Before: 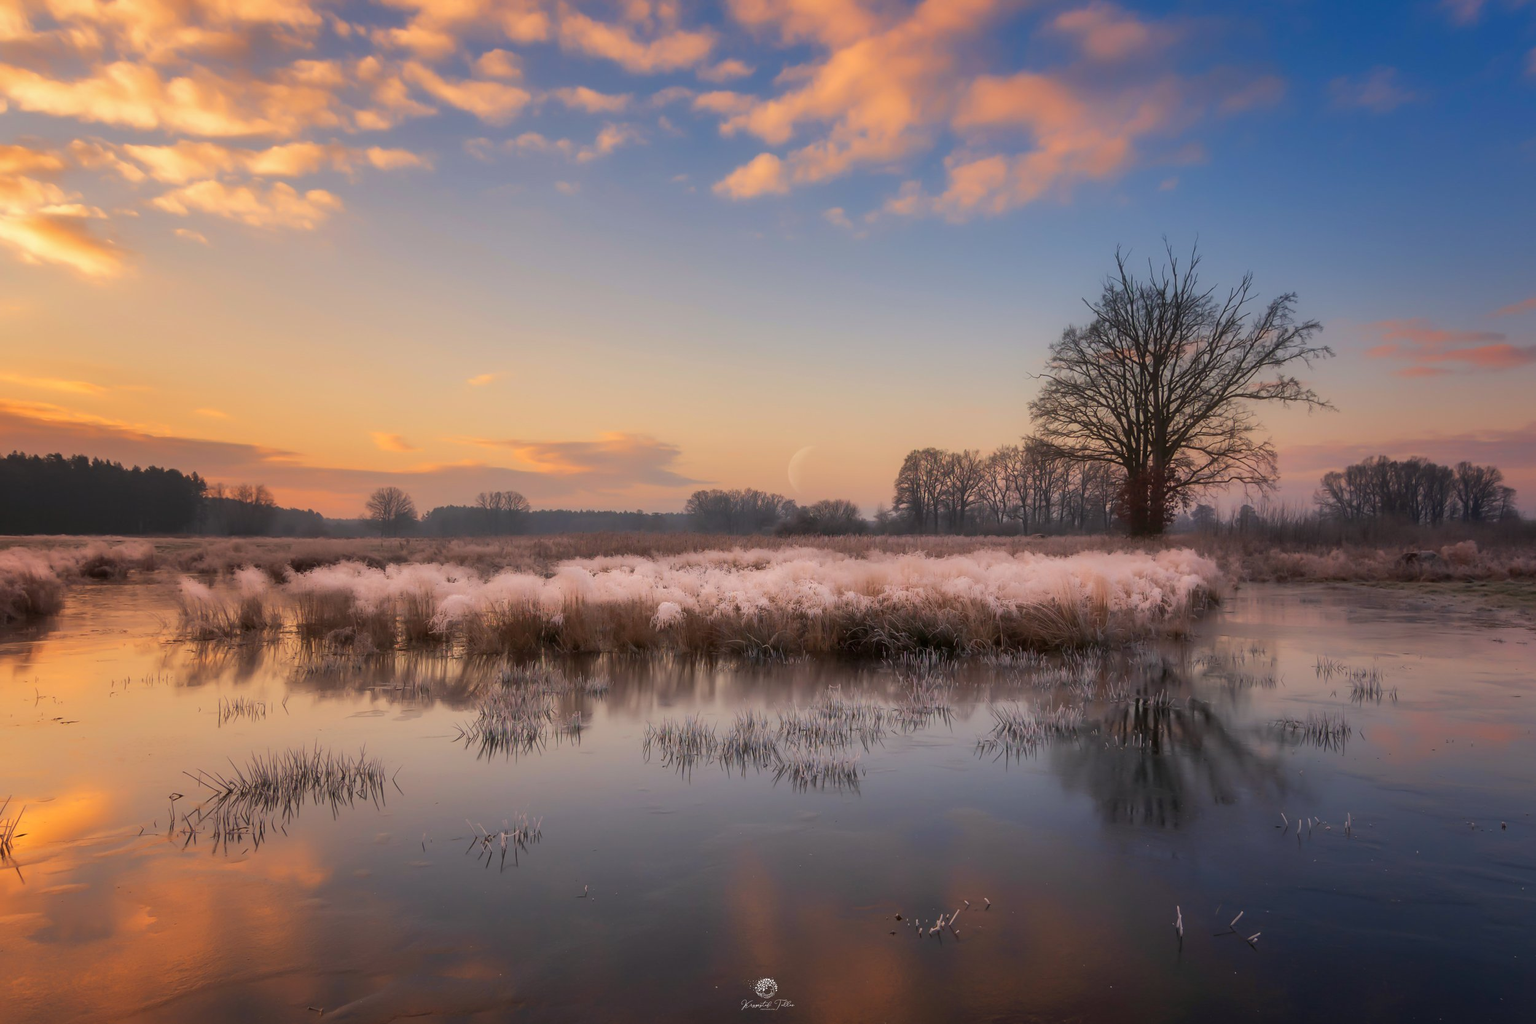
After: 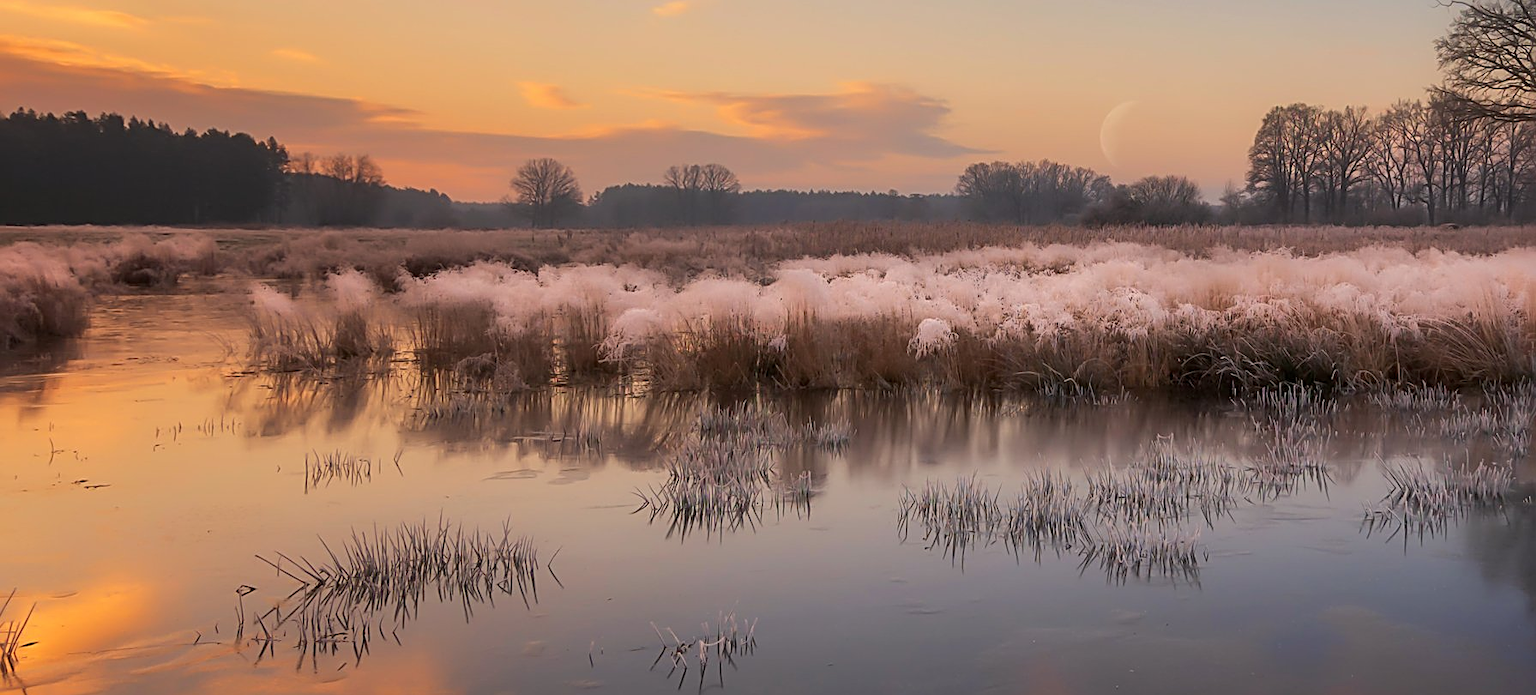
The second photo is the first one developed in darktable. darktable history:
crop: top 36.539%, right 28.352%, bottom 14.722%
sharpen: radius 2.589, amount 0.683
